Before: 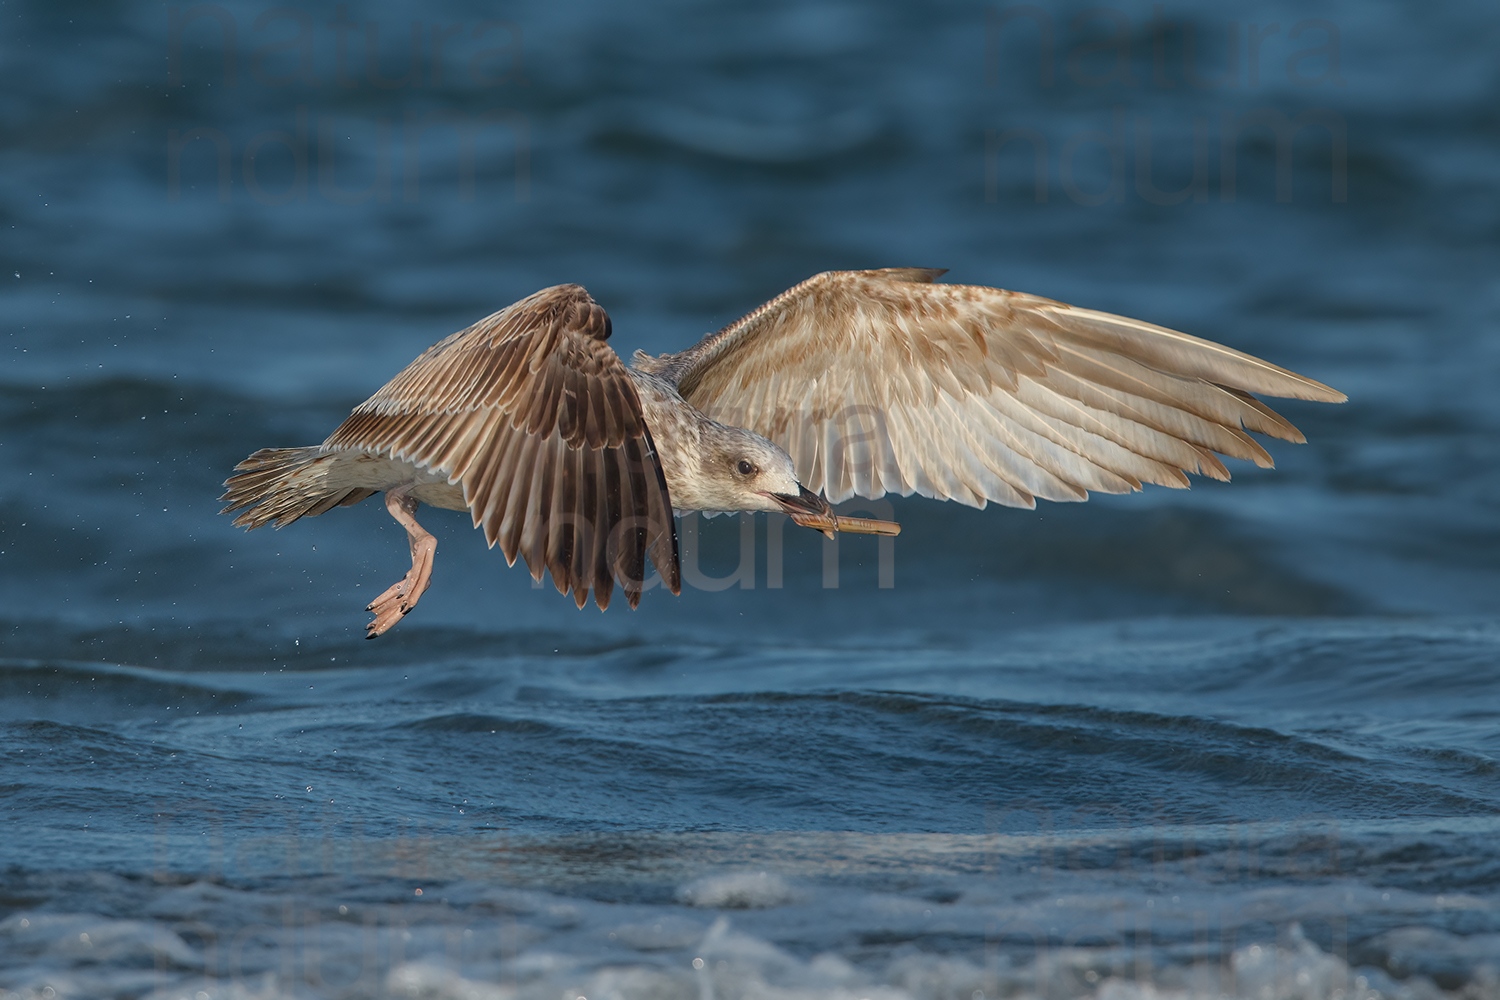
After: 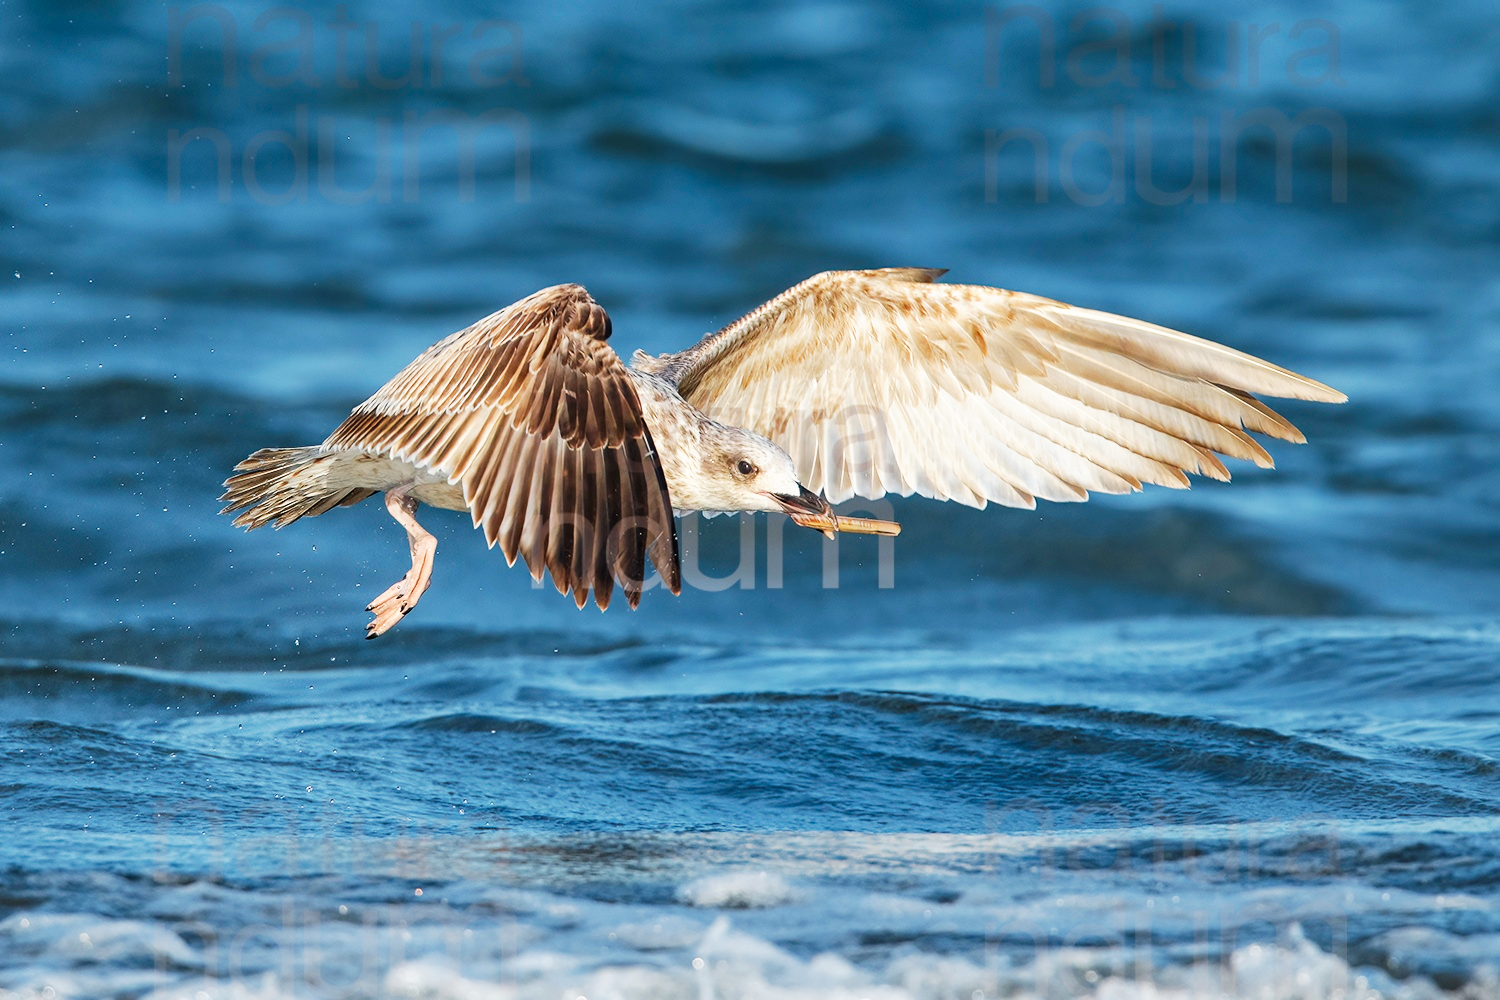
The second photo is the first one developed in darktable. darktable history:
base curve: curves: ch0 [(0, 0) (0.007, 0.004) (0.027, 0.03) (0.046, 0.07) (0.207, 0.54) (0.442, 0.872) (0.673, 0.972) (1, 1)], preserve colors none
color correction: saturation 0.99
